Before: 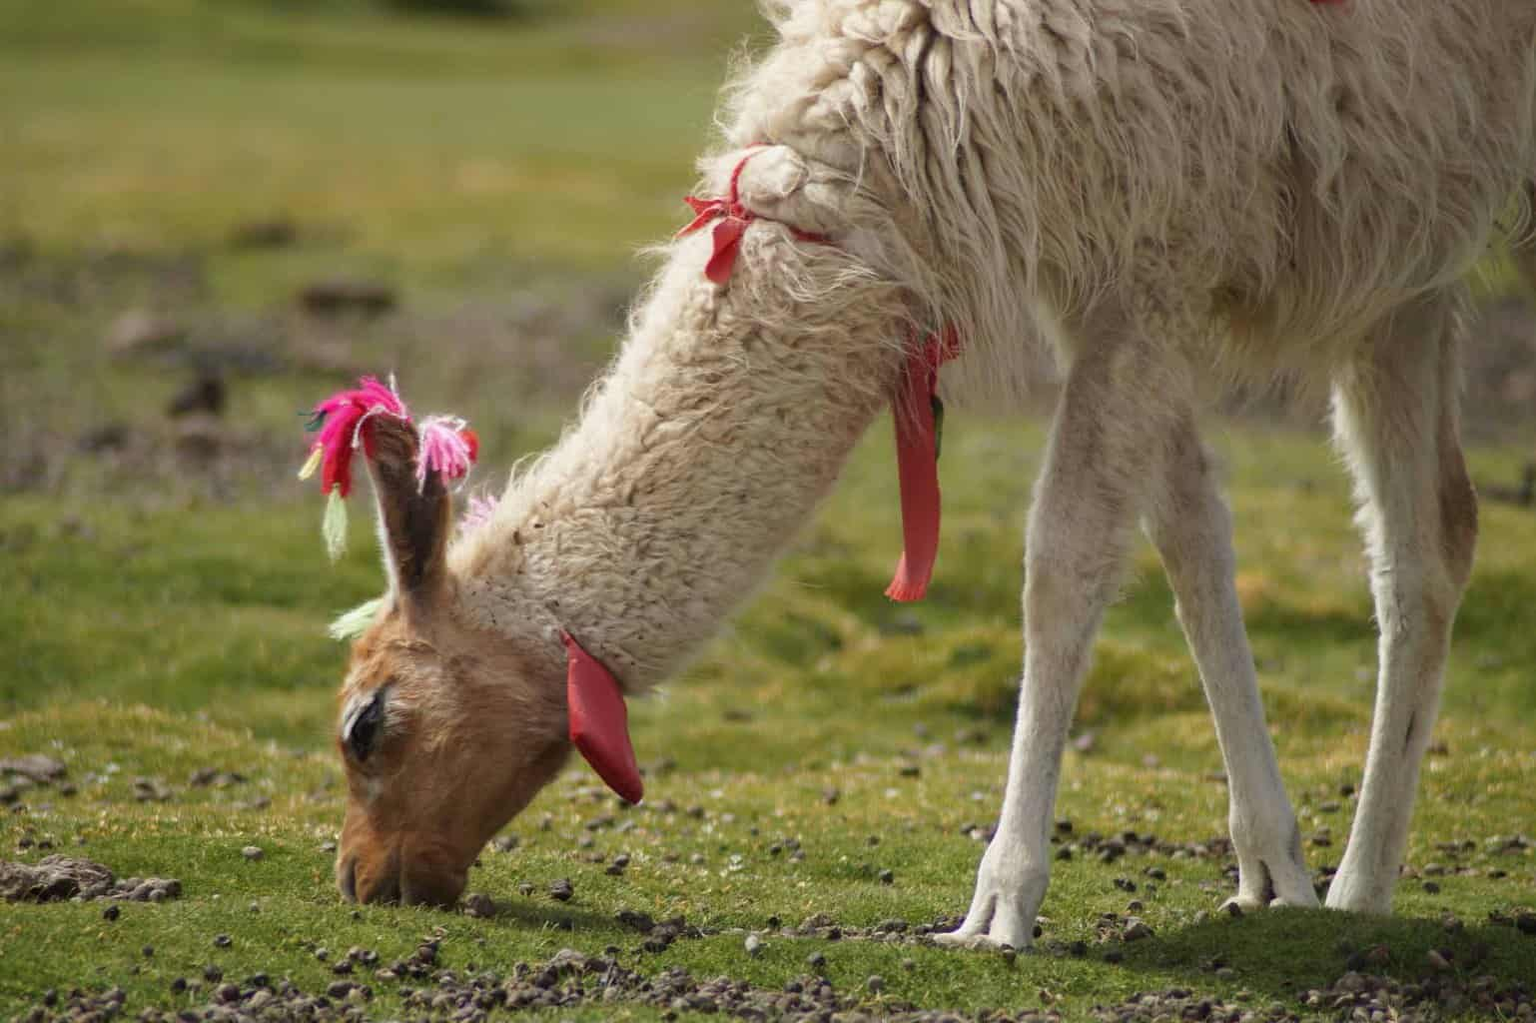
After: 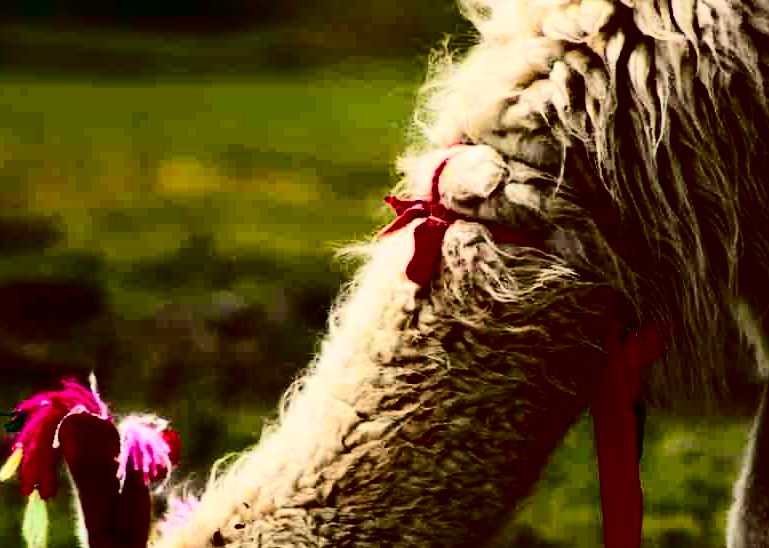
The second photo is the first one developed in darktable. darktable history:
crop: left 19.556%, right 30.401%, bottom 46.458%
contrast brightness saturation: contrast 0.77, brightness -1, saturation 1
